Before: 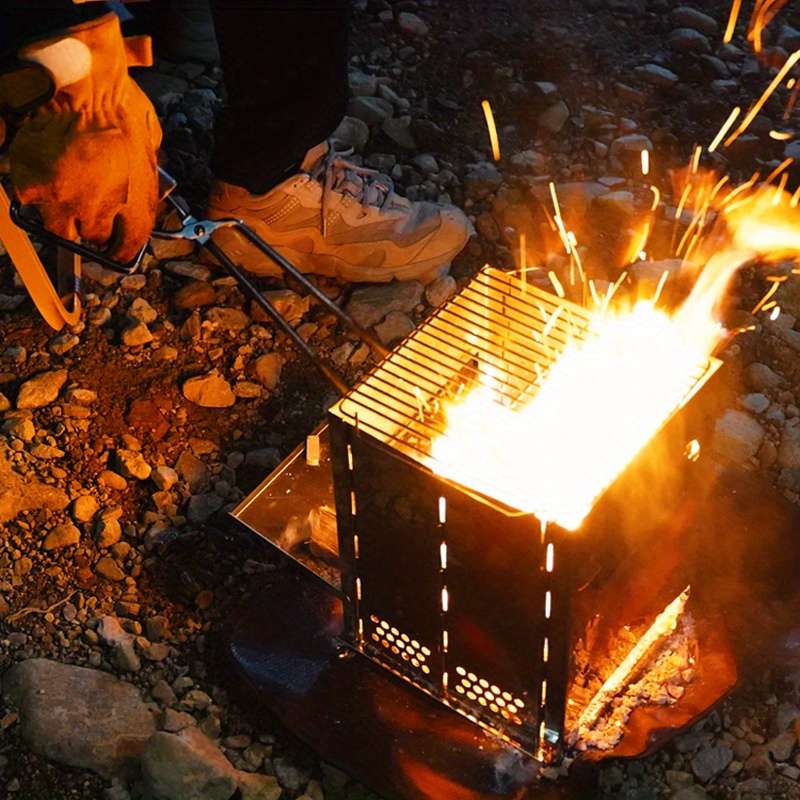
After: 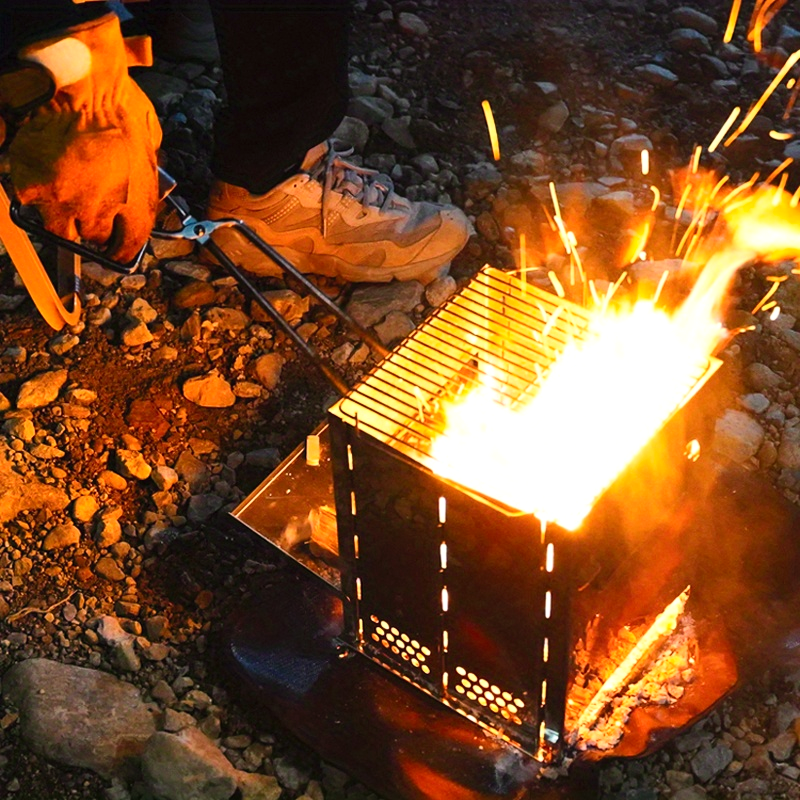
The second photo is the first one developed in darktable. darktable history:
exposure: exposure 0.127 EV, compensate highlight preservation false
contrast brightness saturation: contrast 0.2, brightness 0.15, saturation 0.14
